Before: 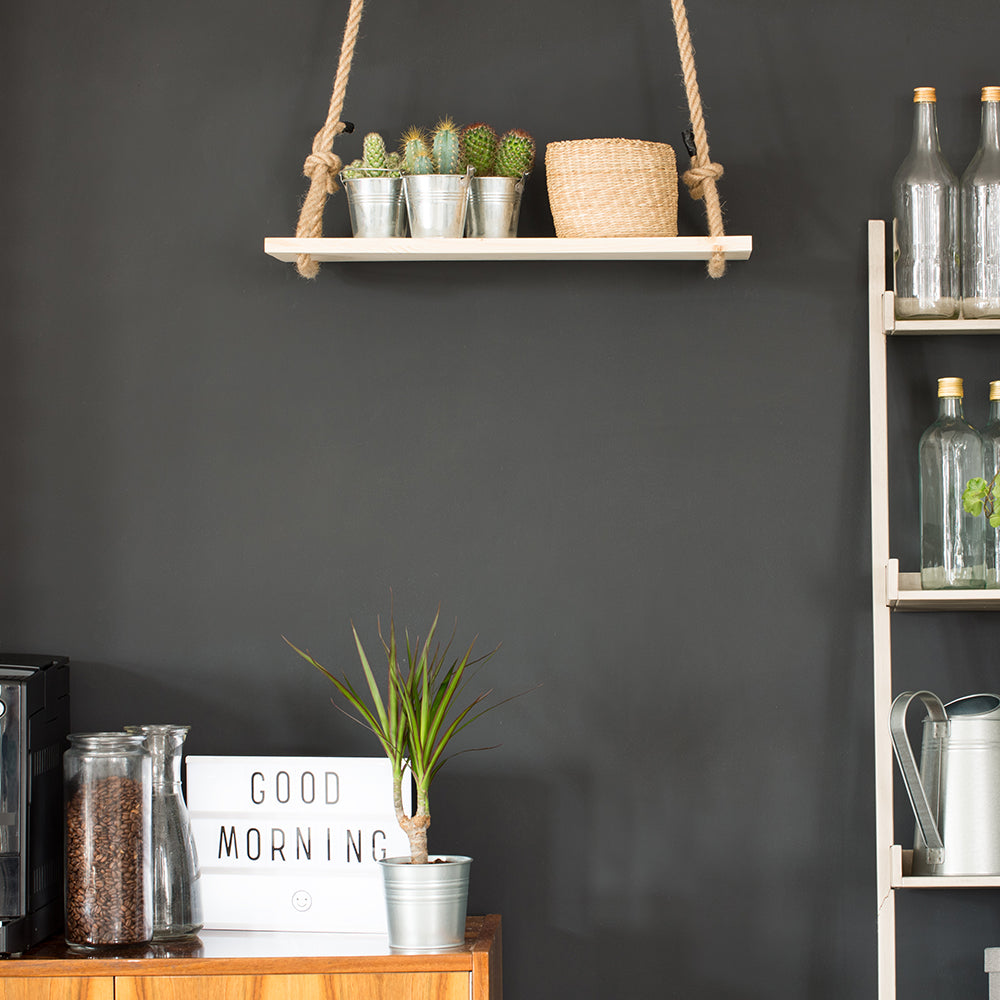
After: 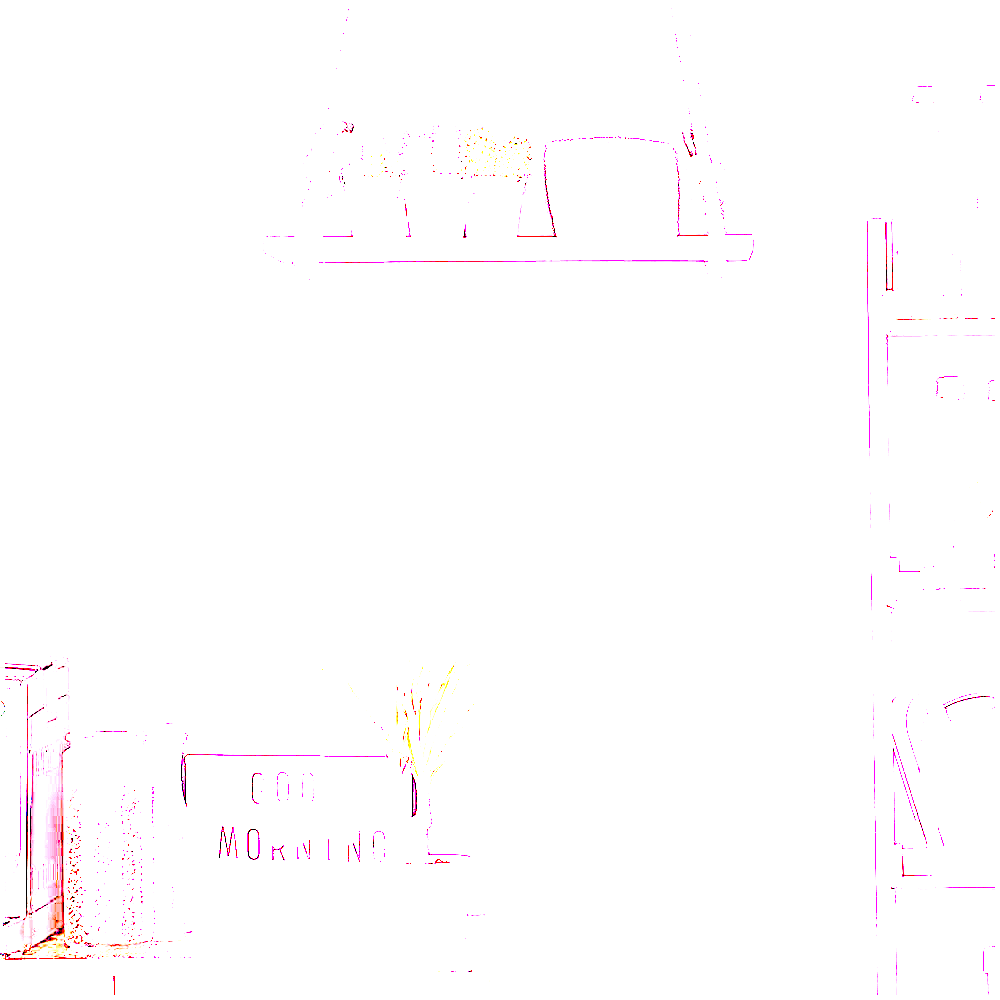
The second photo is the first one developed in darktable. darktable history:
tone curve: curves: ch0 [(0, 0) (0.003, 0.016) (0.011, 0.016) (0.025, 0.016) (0.044, 0.016) (0.069, 0.016) (0.1, 0.026) (0.136, 0.047) (0.177, 0.088) (0.224, 0.14) (0.277, 0.2) (0.335, 0.276) (0.399, 0.37) (0.468, 0.47) (0.543, 0.583) (0.623, 0.698) (0.709, 0.779) (0.801, 0.858) (0.898, 0.929) (1, 1)], preserve colors none
white balance: red 4.26, blue 1.802
exposure: exposure 8 EV, compensate highlight preservation false
sharpen: on, module defaults
